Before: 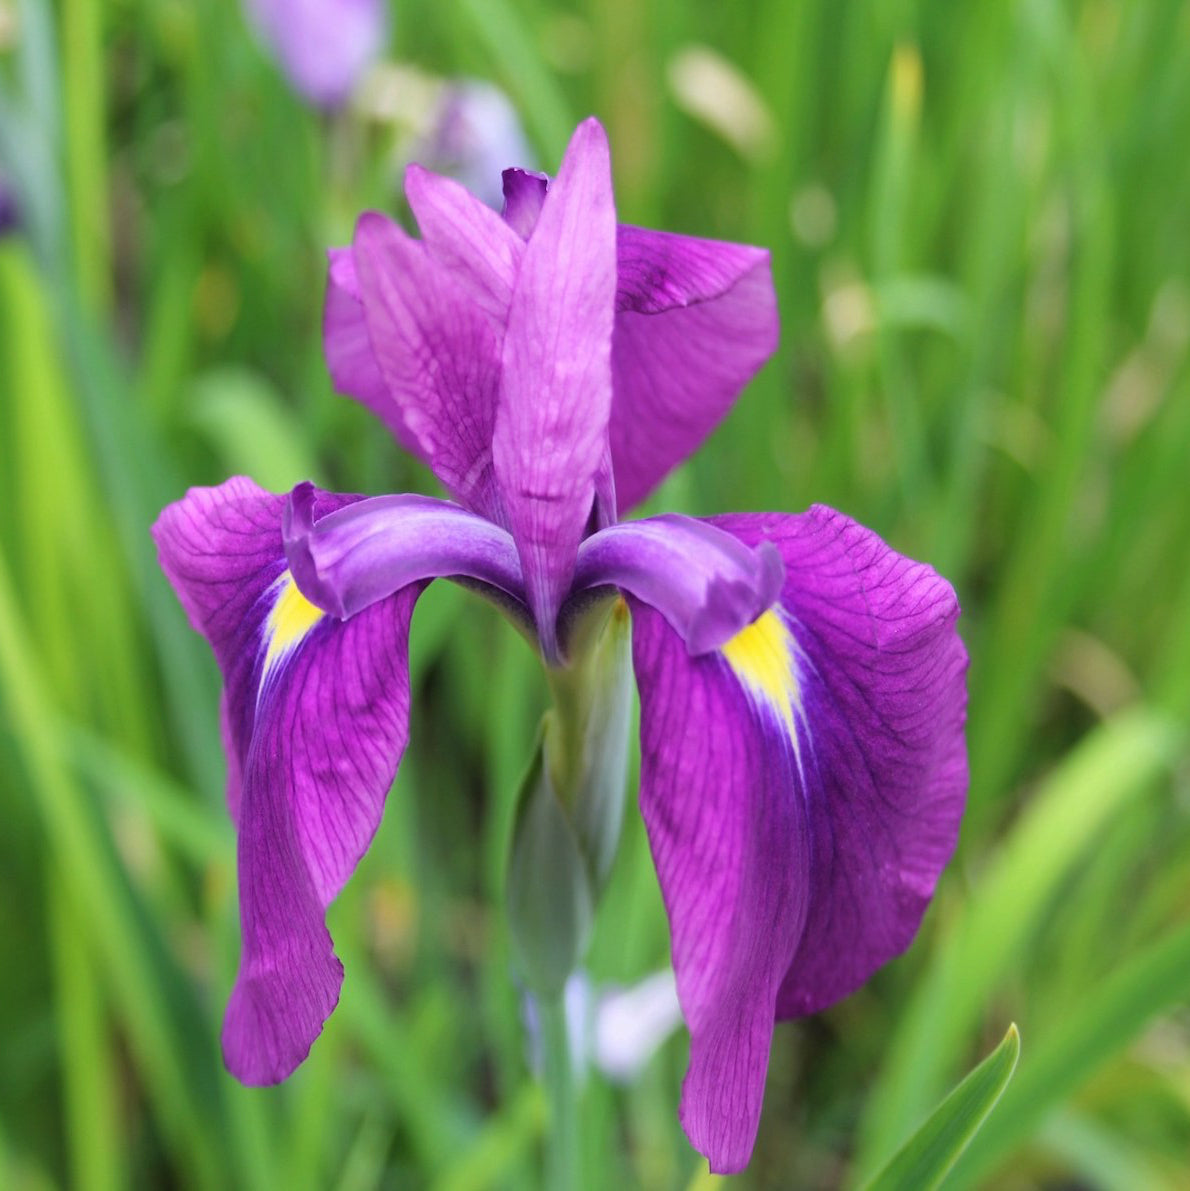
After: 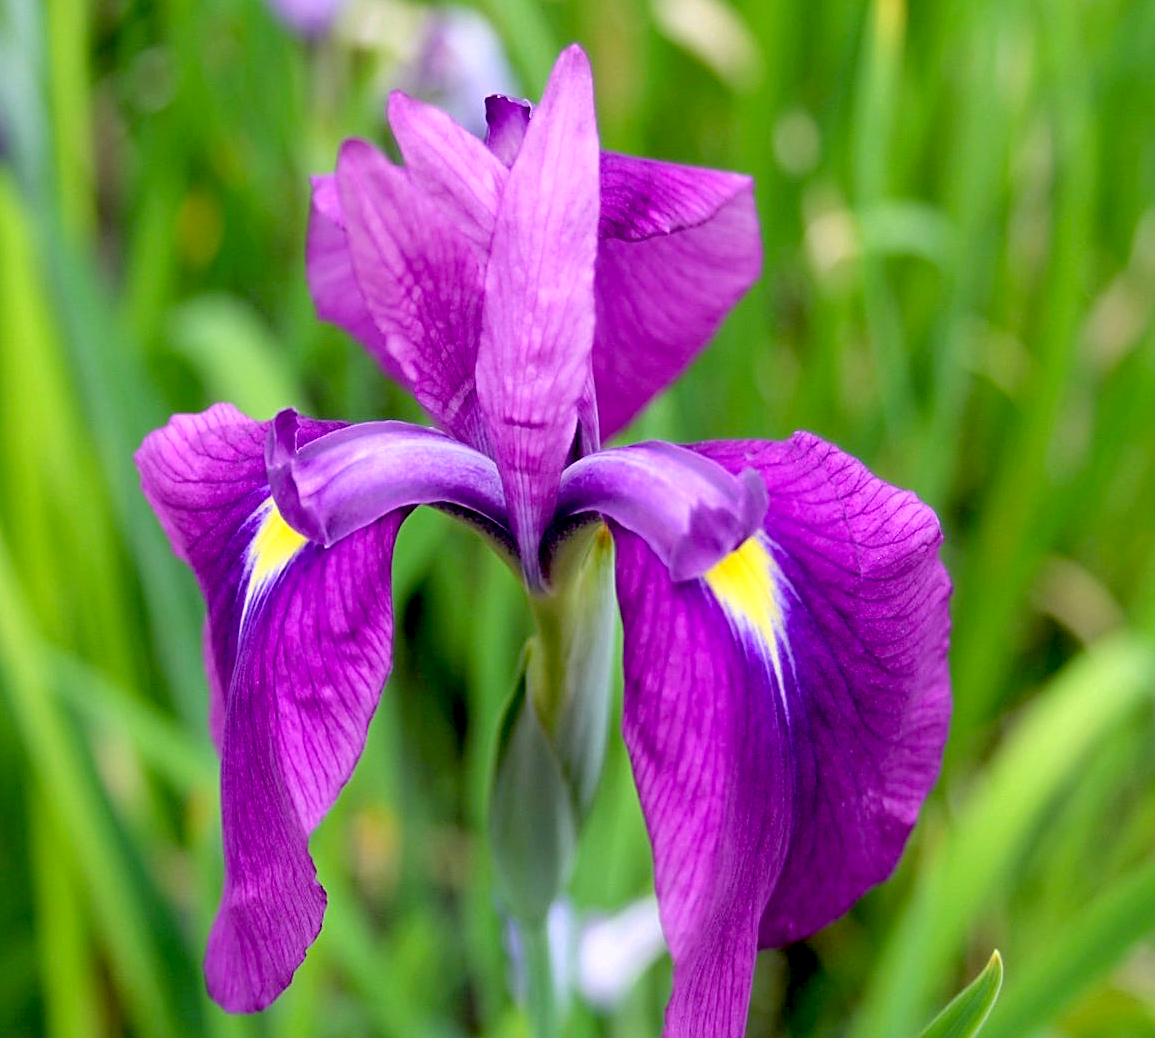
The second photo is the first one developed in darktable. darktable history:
crop: left 1.507%, top 6.147%, right 1.379%, bottom 6.637%
sharpen: on, module defaults
exposure: black level correction 0.025, exposure 0.182 EV, compensate highlight preservation false
